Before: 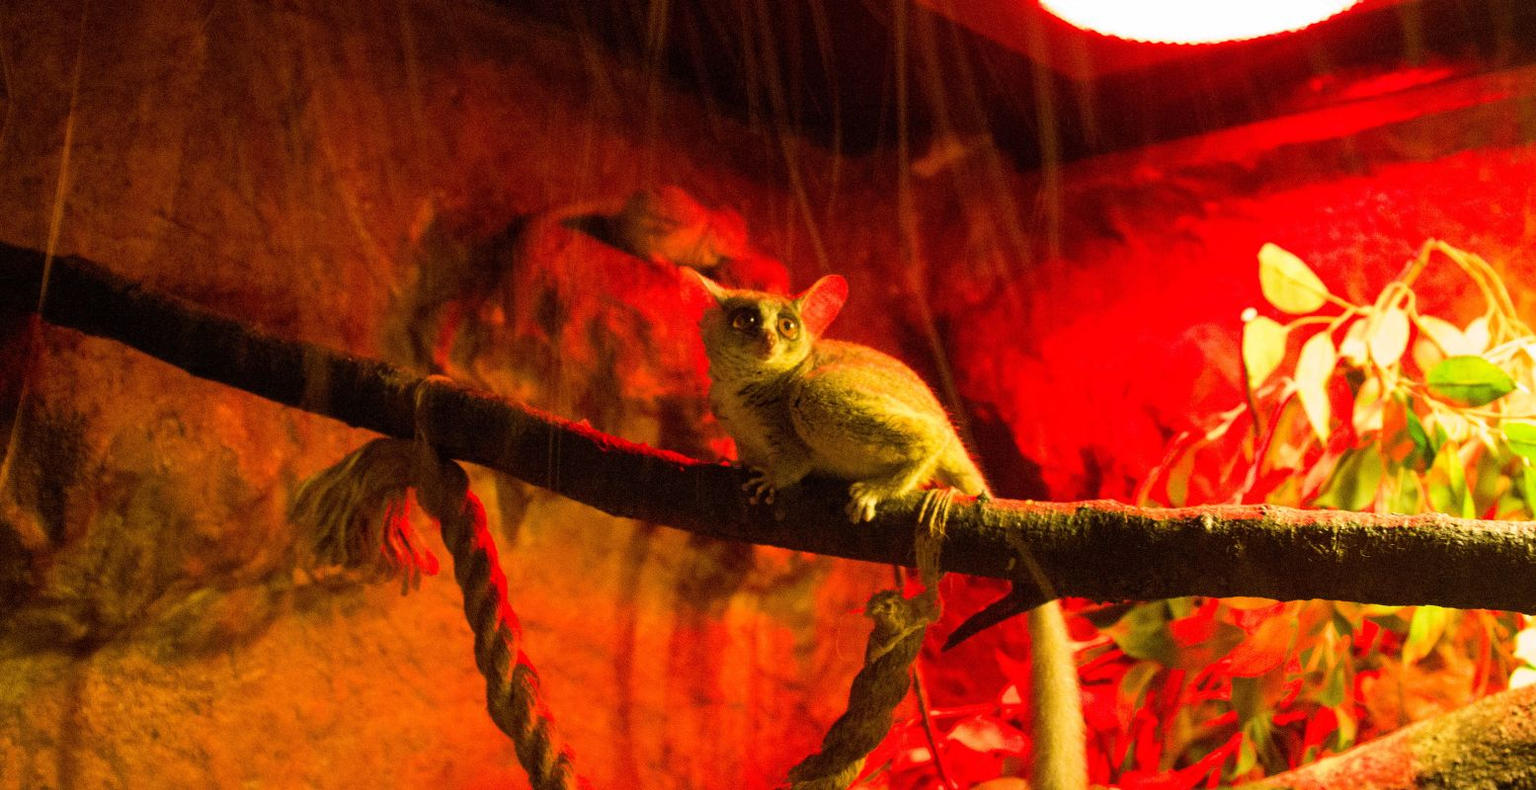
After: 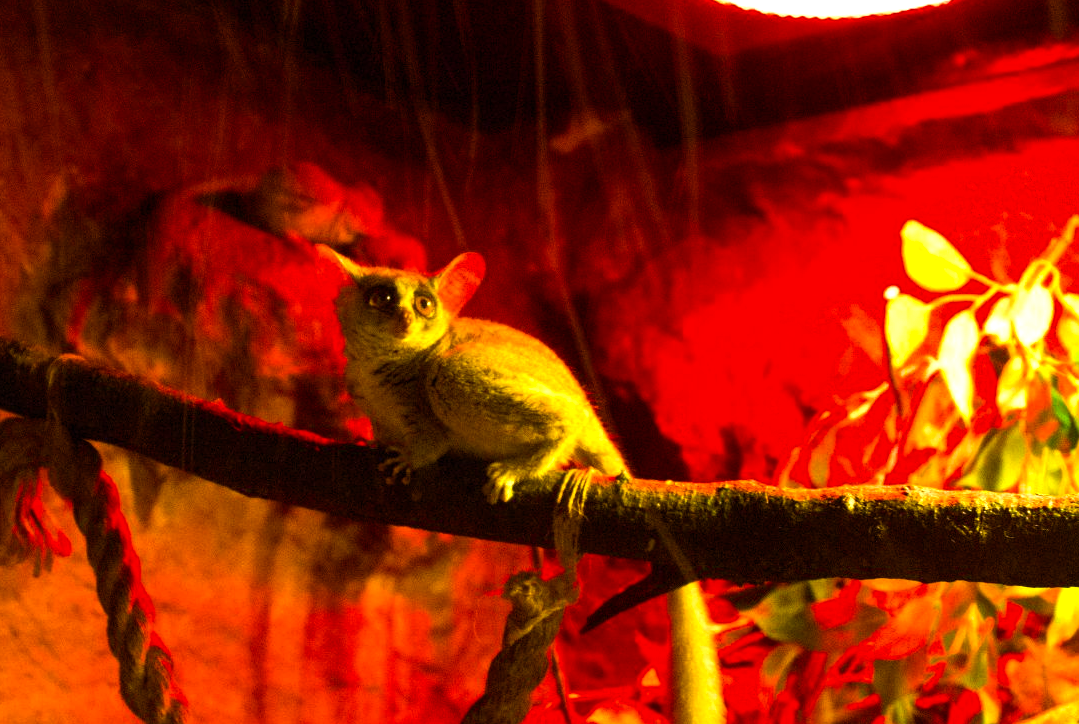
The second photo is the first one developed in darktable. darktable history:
color balance rgb: perceptual saturation grading › global saturation 20%, perceptual saturation grading › highlights 2.58%, perceptual saturation grading › shadows 49.736%, perceptual brilliance grading › global brilliance 15.676%, perceptual brilliance grading › shadows -35.357%, global vibrance 9.355%
velvia: on, module defaults
crop and rotate: left 24.061%, top 3.267%, right 6.533%, bottom 6.205%
